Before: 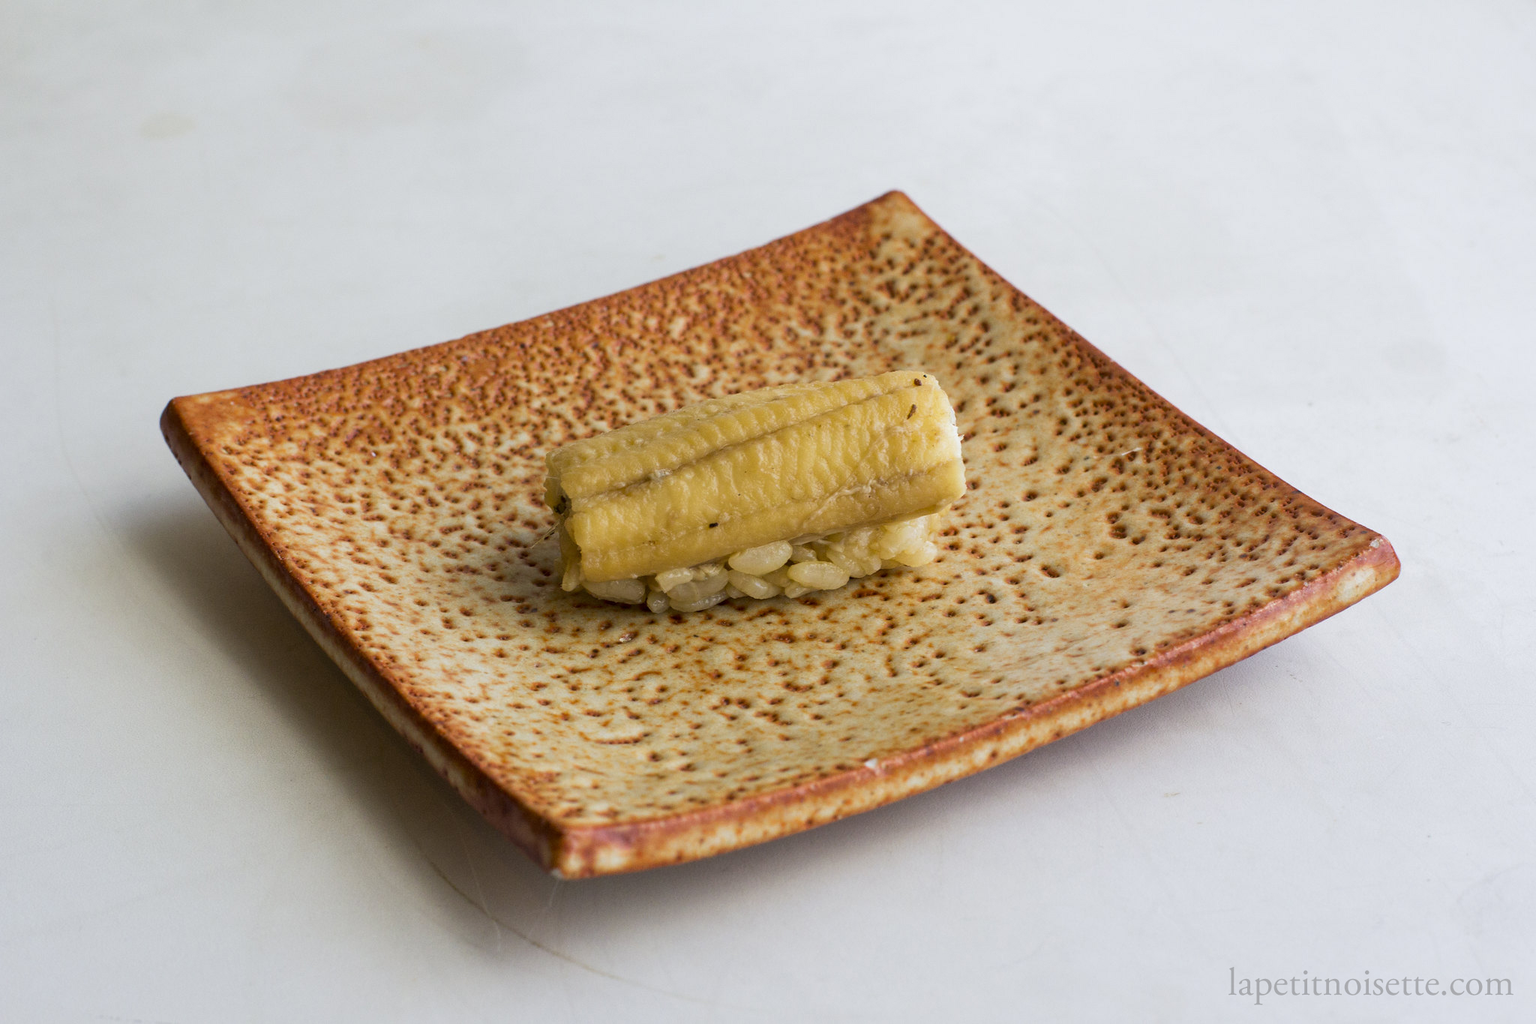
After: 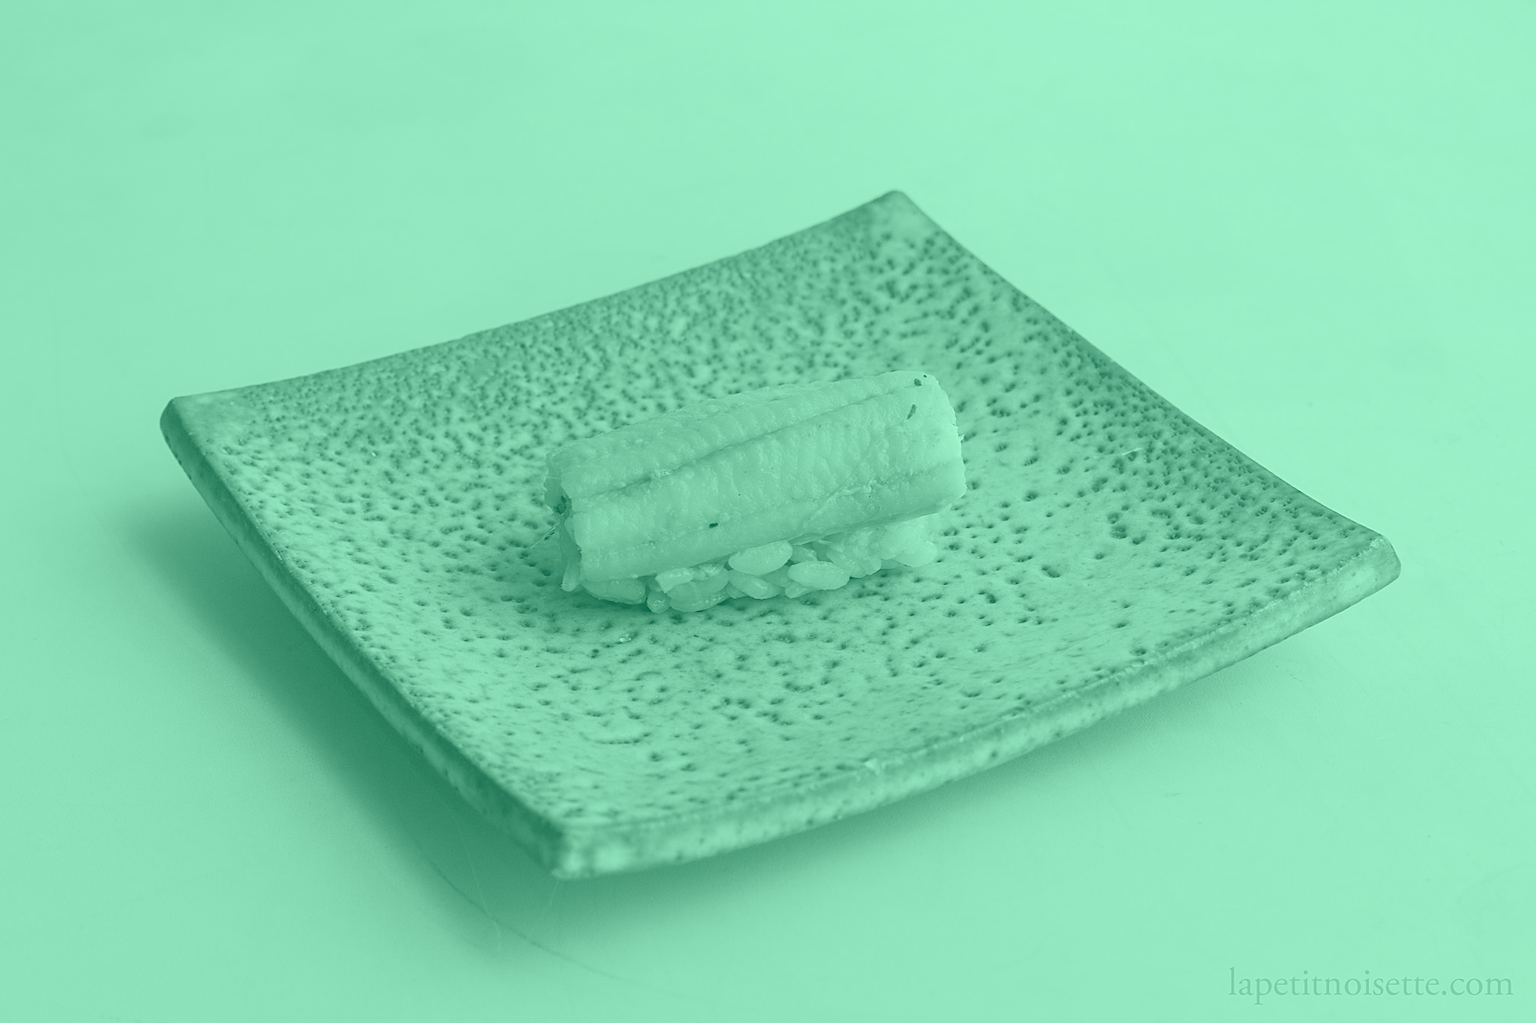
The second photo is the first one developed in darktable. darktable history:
sharpen: on, module defaults
colorize: hue 147.6°, saturation 65%, lightness 21.64%
white balance: red 0.982, blue 1.018
exposure: exposure 0.661 EV, compensate highlight preservation false
local contrast: highlights 68%, shadows 68%, detail 82%, midtone range 0.325
